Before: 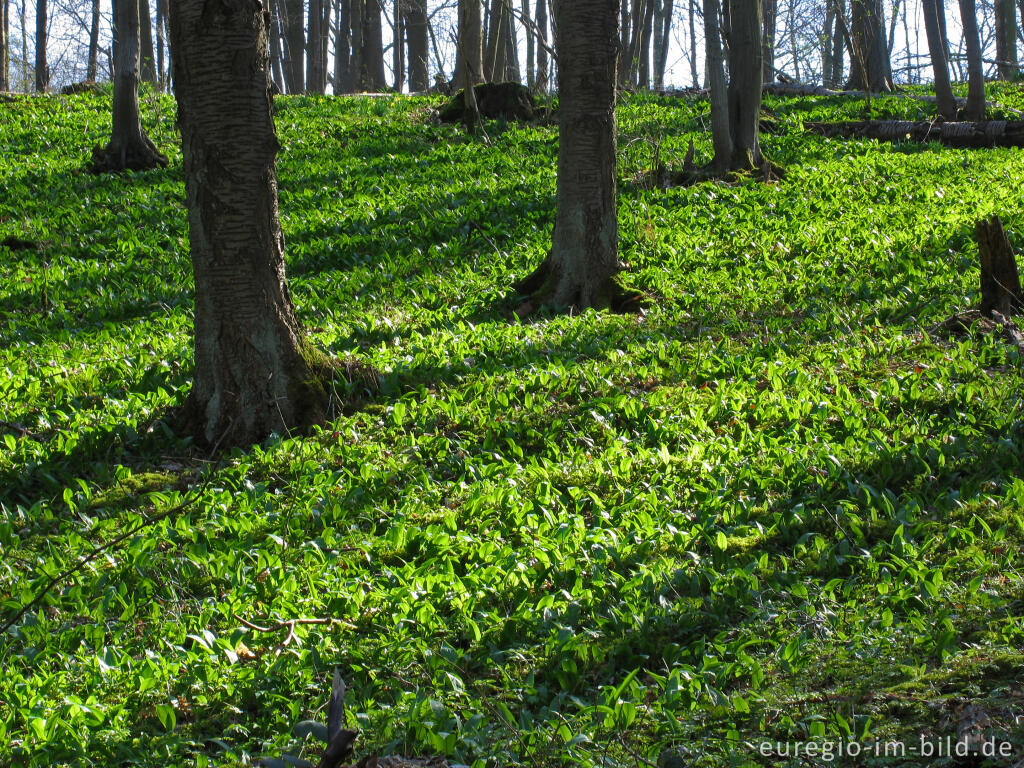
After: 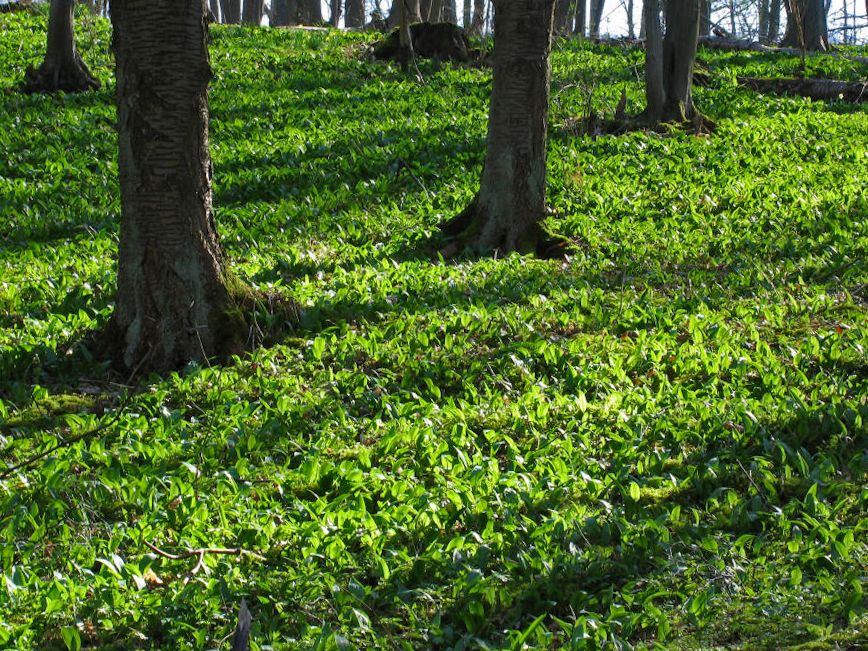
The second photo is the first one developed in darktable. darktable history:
haze removal: adaptive false
crop and rotate: angle -2.85°, left 5.05%, top 5.207%, right 4.635%, bottom 4.507%
